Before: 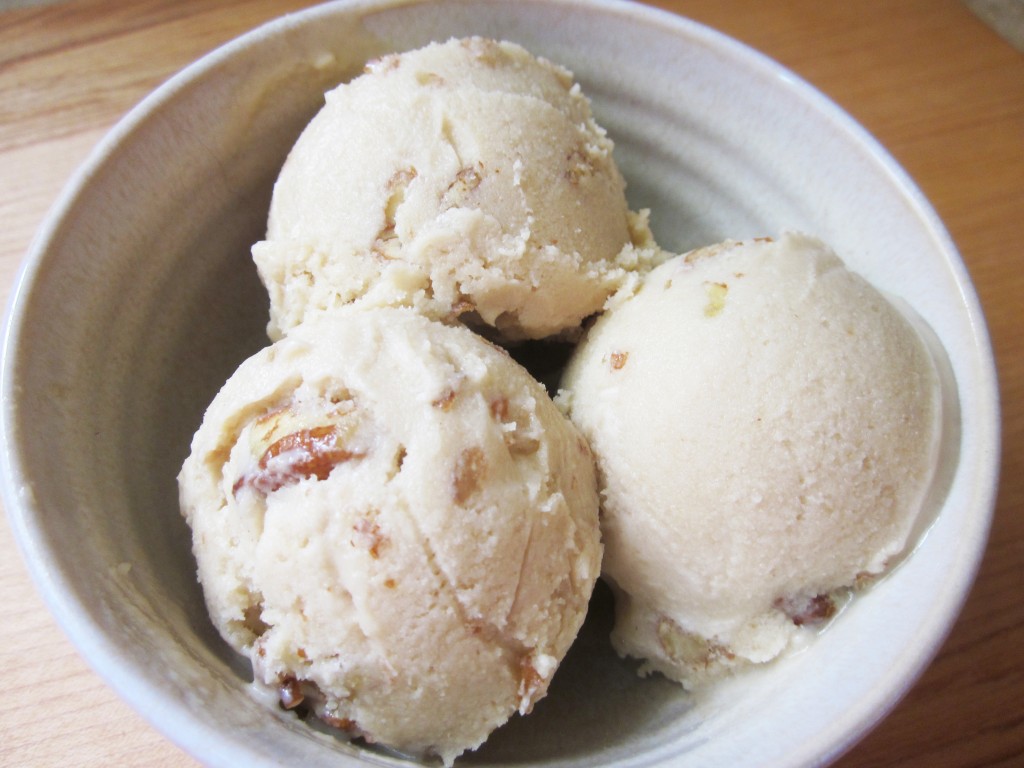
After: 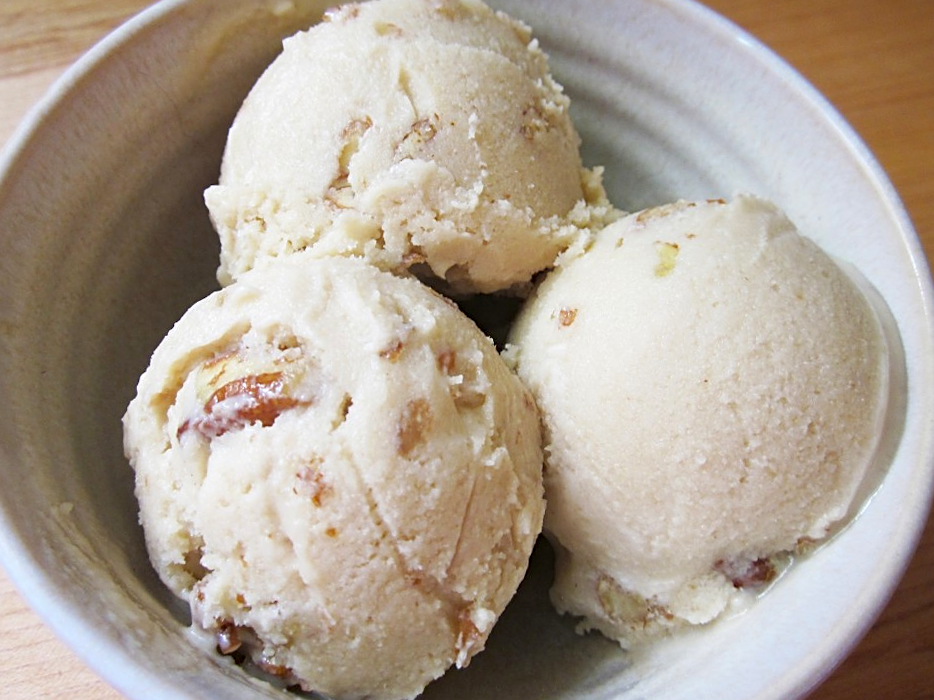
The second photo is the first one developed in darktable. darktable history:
crop and rotate: angle -1.96°, left 3.097%, top 4.154%, right 1.586%, bottom 0.529%
sharpen: on, module defaults
haze removal: compatibility mode true, adaptive false
